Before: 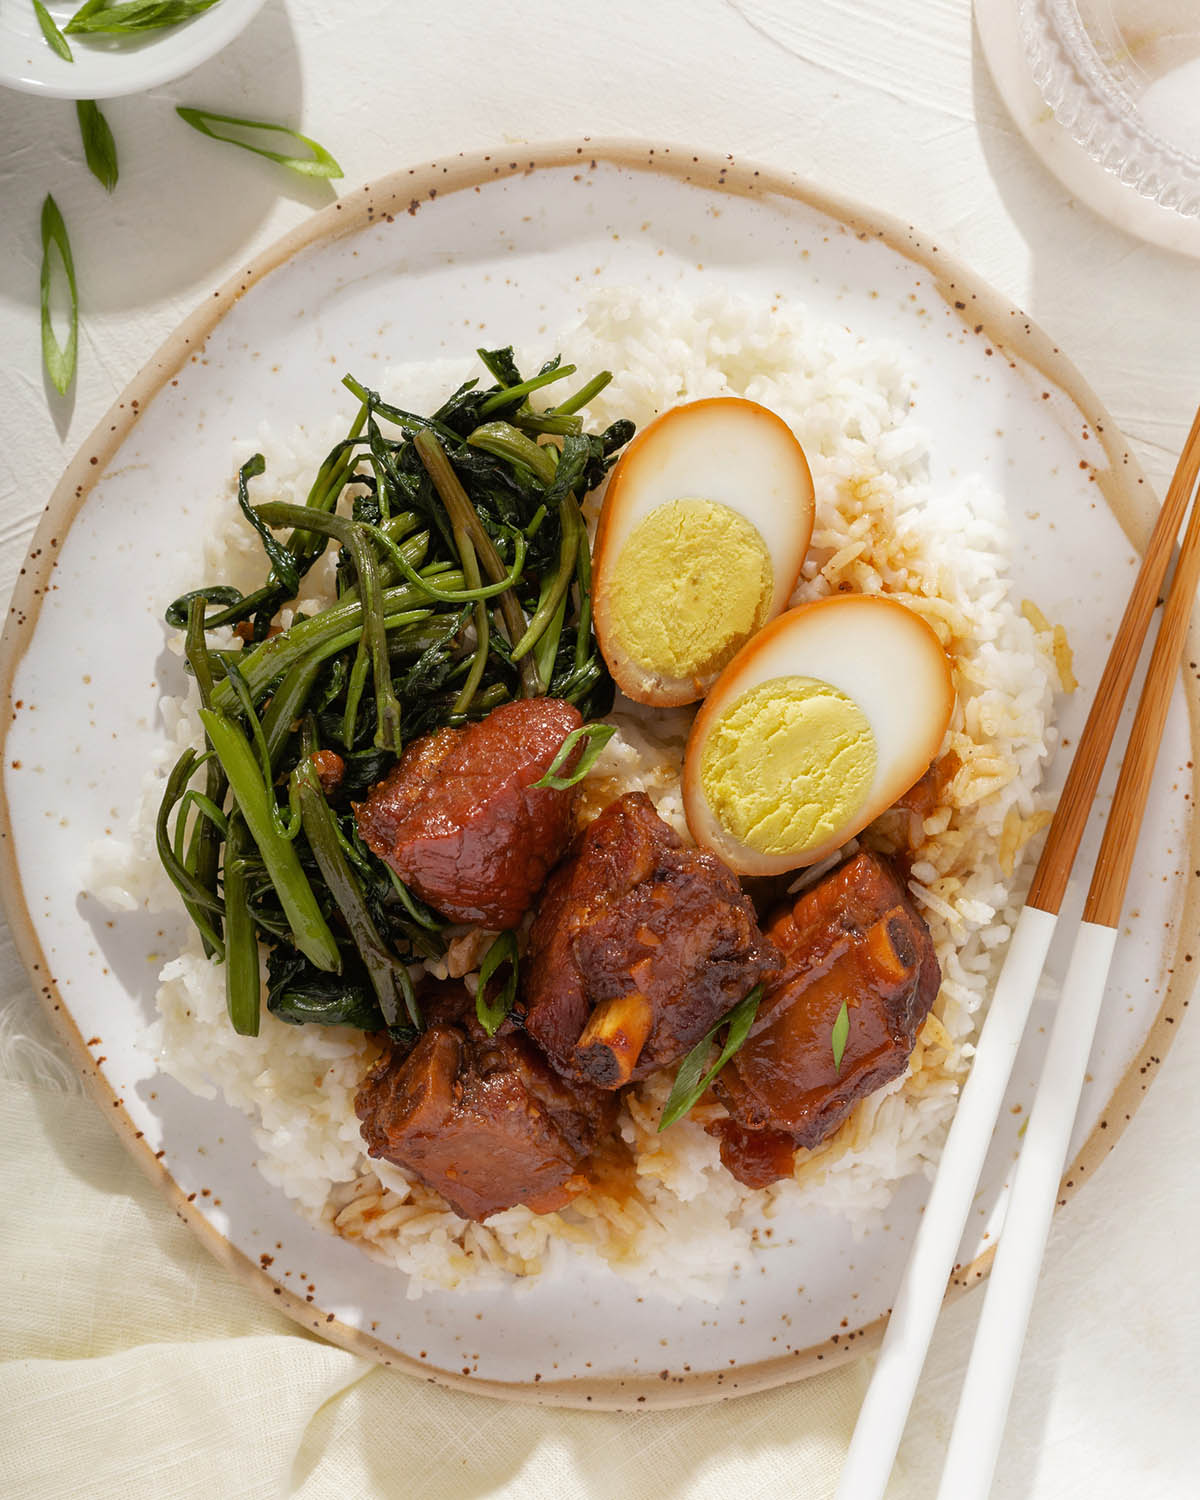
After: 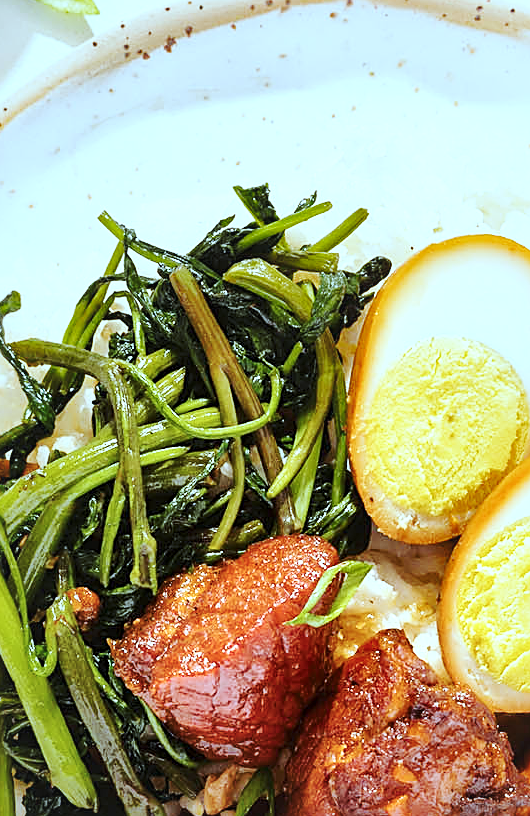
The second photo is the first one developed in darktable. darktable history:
local contrast: mode bilateral grid, contrast 70, coarseness 75, detail 180%, midtone range 0.2
base curve: curves: ch0 [(0, 0.007) (0.028, 0.063) (0.121, 0.311) (0.46, 0.743) (0.859, 0.957) (1, 1)], preserve colors none
color correction: highlights a* -10.5, highlights b* -18.93
exposure: exposure 0.188 EV, compensate highlight preservation false
crop: left 20.402%, top 10.909%, right 35.359%, bottom 34.667%
color balance rgb: linear chroma grading › mid-tones 7.444%, perceptual saturation grading › global saturation 19.699%
sharpen: on, module defaults
